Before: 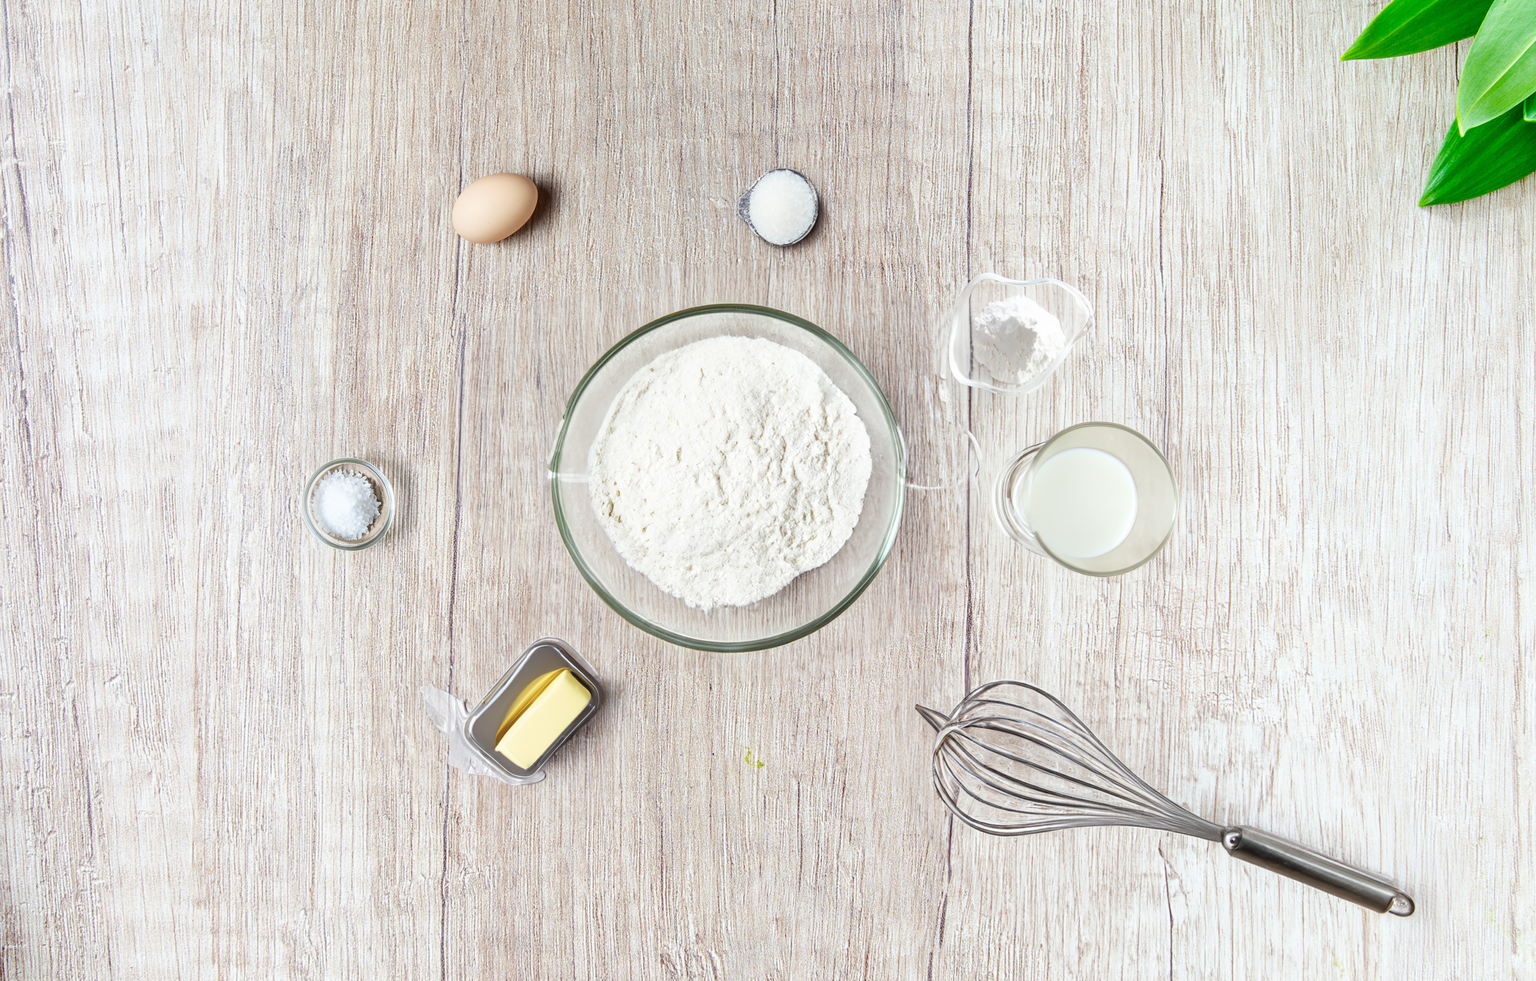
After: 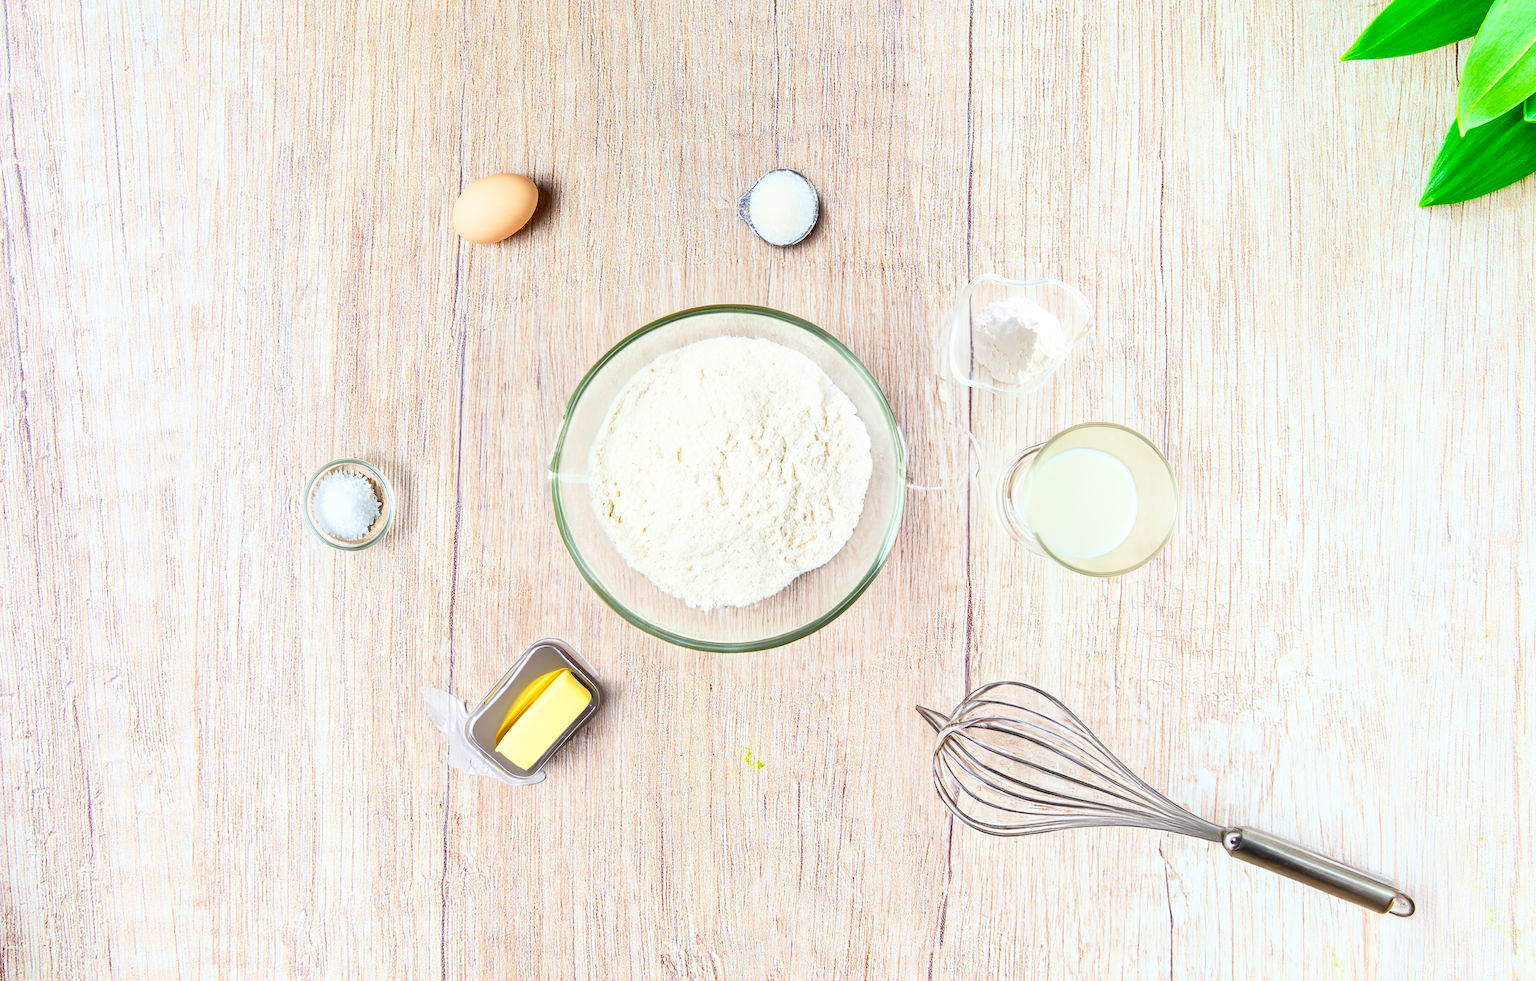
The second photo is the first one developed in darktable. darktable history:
velvia: strength 31.35%, mid-tones bias 0.203
contrast brightness saturation: contrast 0.198, brightness 0.168, saturation 0.219
sharpen: radius 0.983, amount 0.607
